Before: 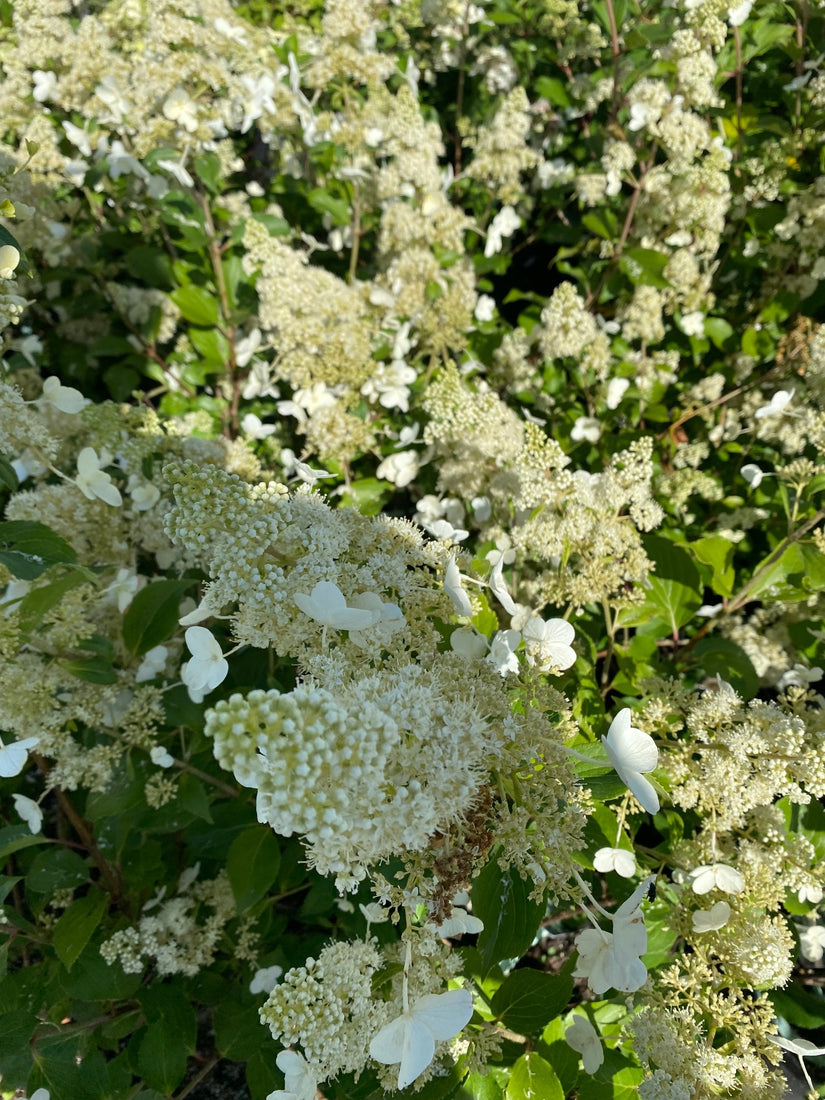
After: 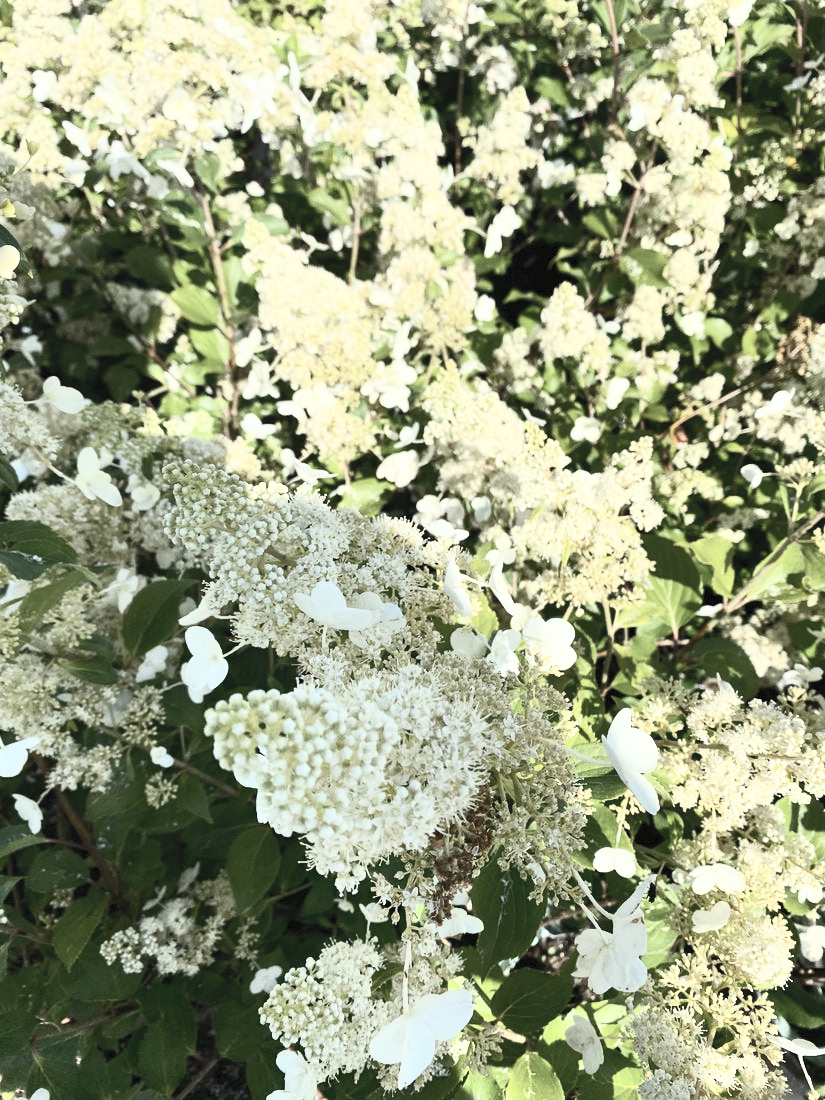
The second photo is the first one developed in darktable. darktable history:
contrast brightness saturation: contrast 0.57, brightness 0.57, saturation -0.34
